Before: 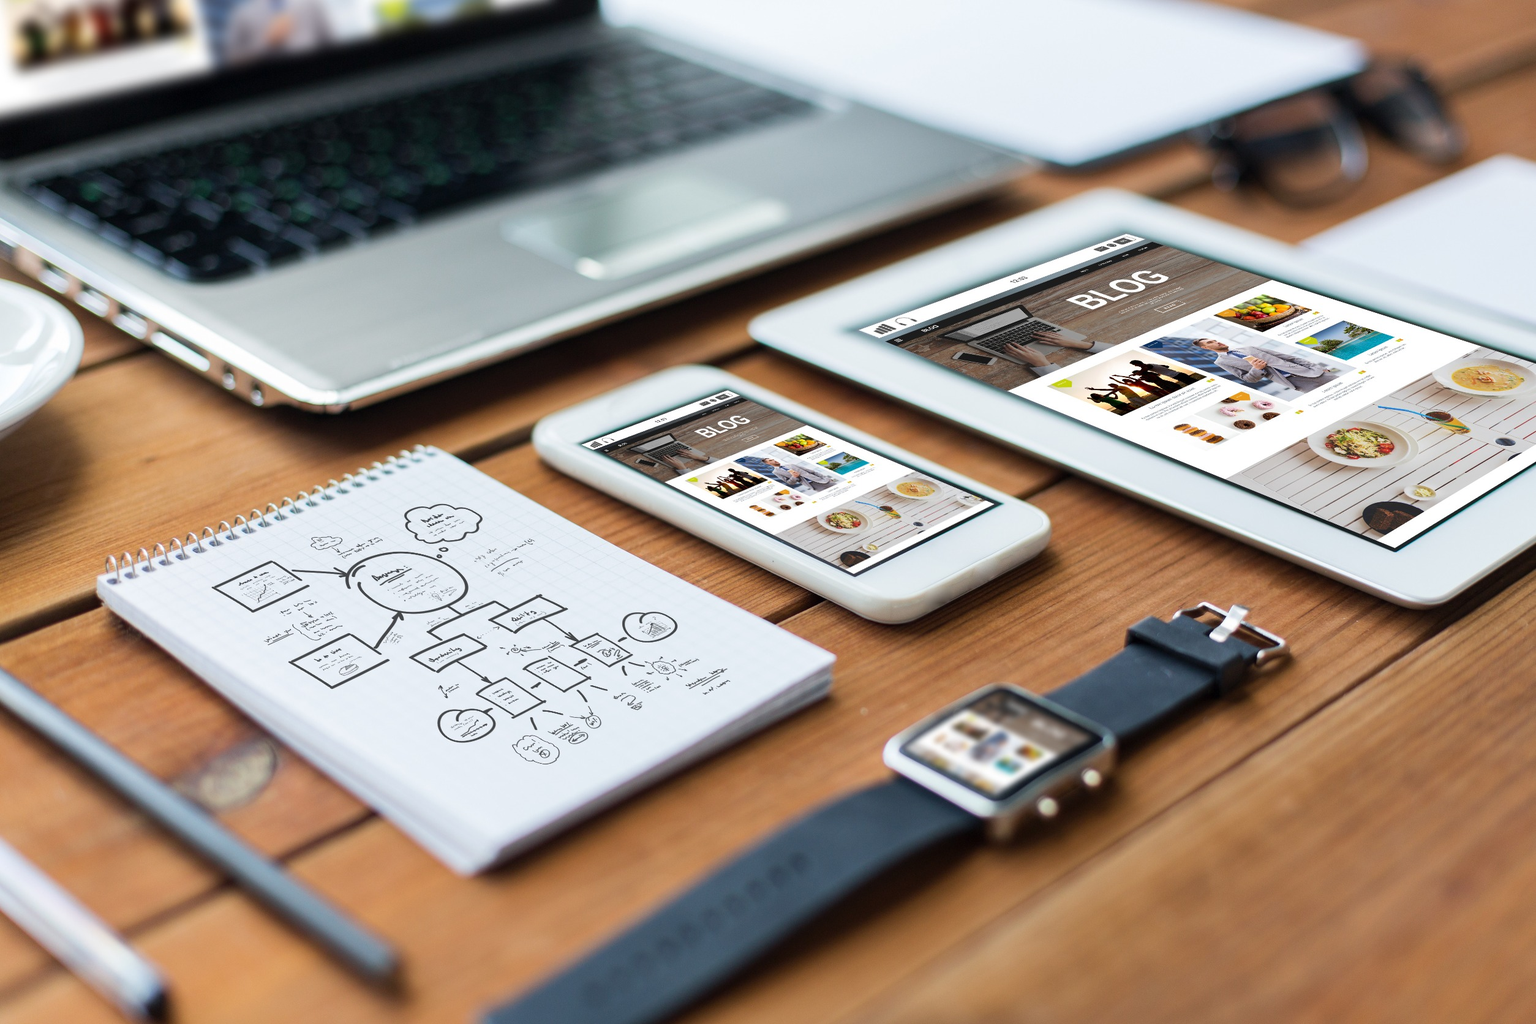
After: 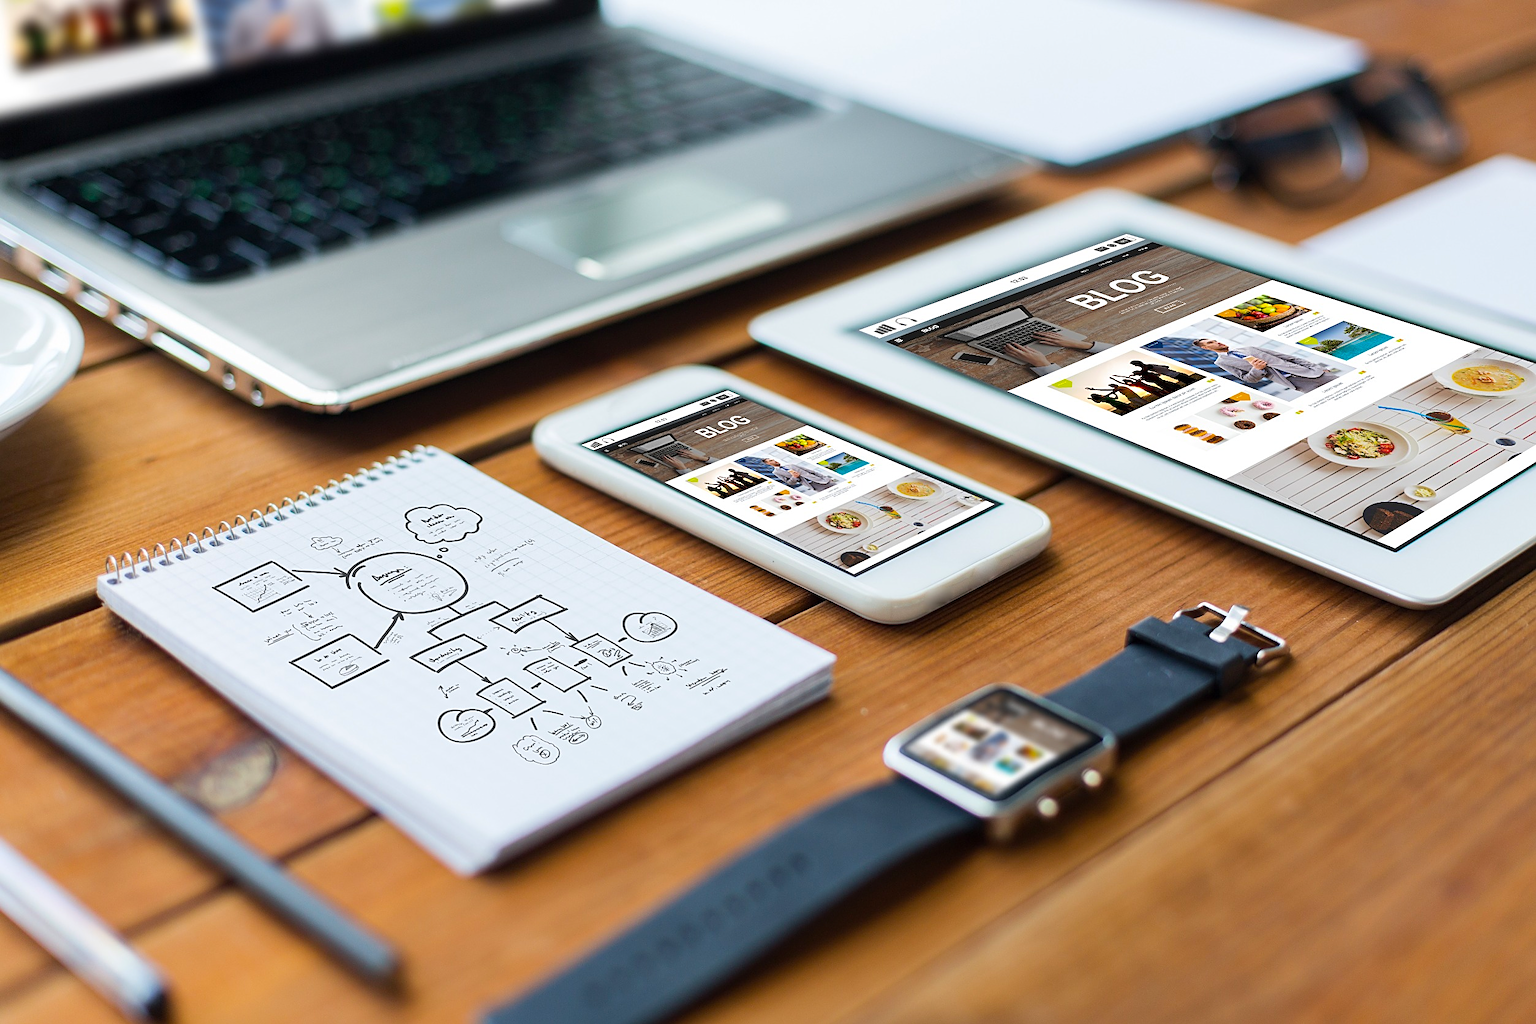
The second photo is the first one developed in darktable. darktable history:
color balance rgb: linear chroma grading › global chroma 6.48%, perceptual saturation grading › global saturation 12.96%, global vibrance 6.02%
sharpen: on, module defaults
